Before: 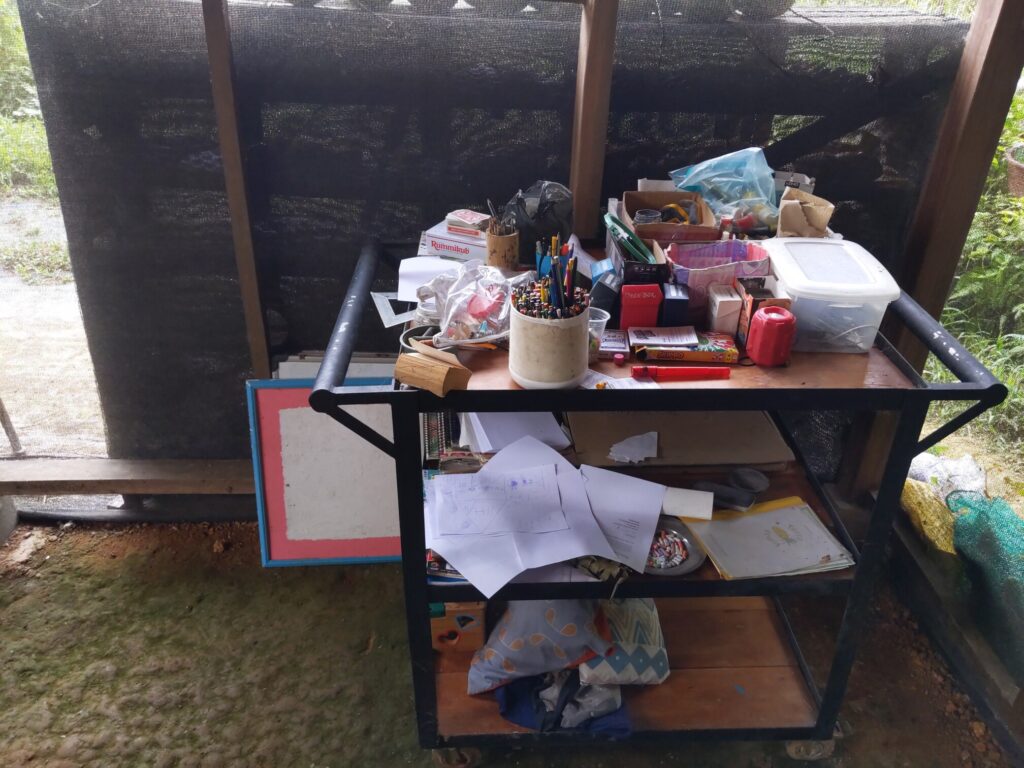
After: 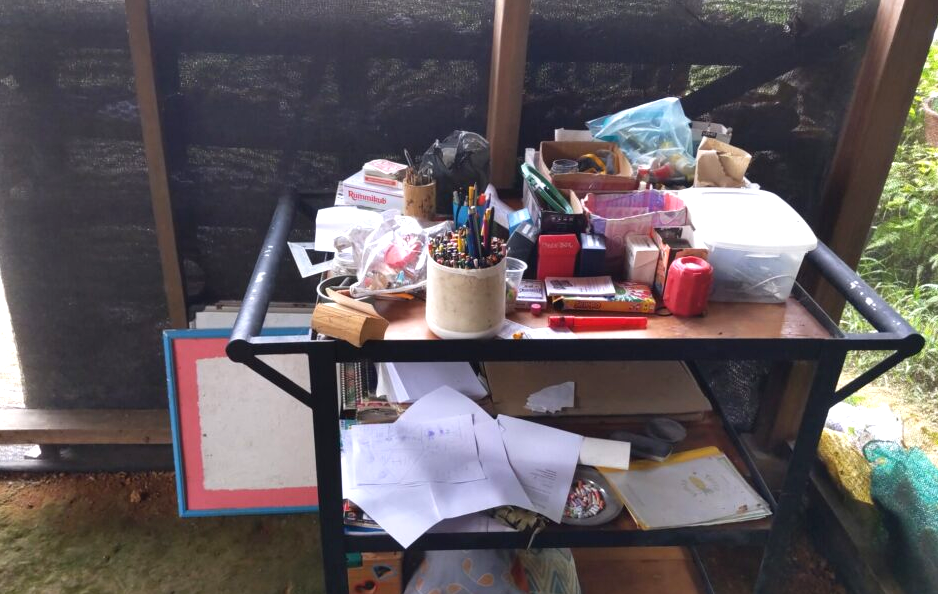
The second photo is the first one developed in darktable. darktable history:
crop: left 8.155%, top 6.611%, bottom 15.385%
exposure: exposure 0.6 EV, compensate highlight preservation false
